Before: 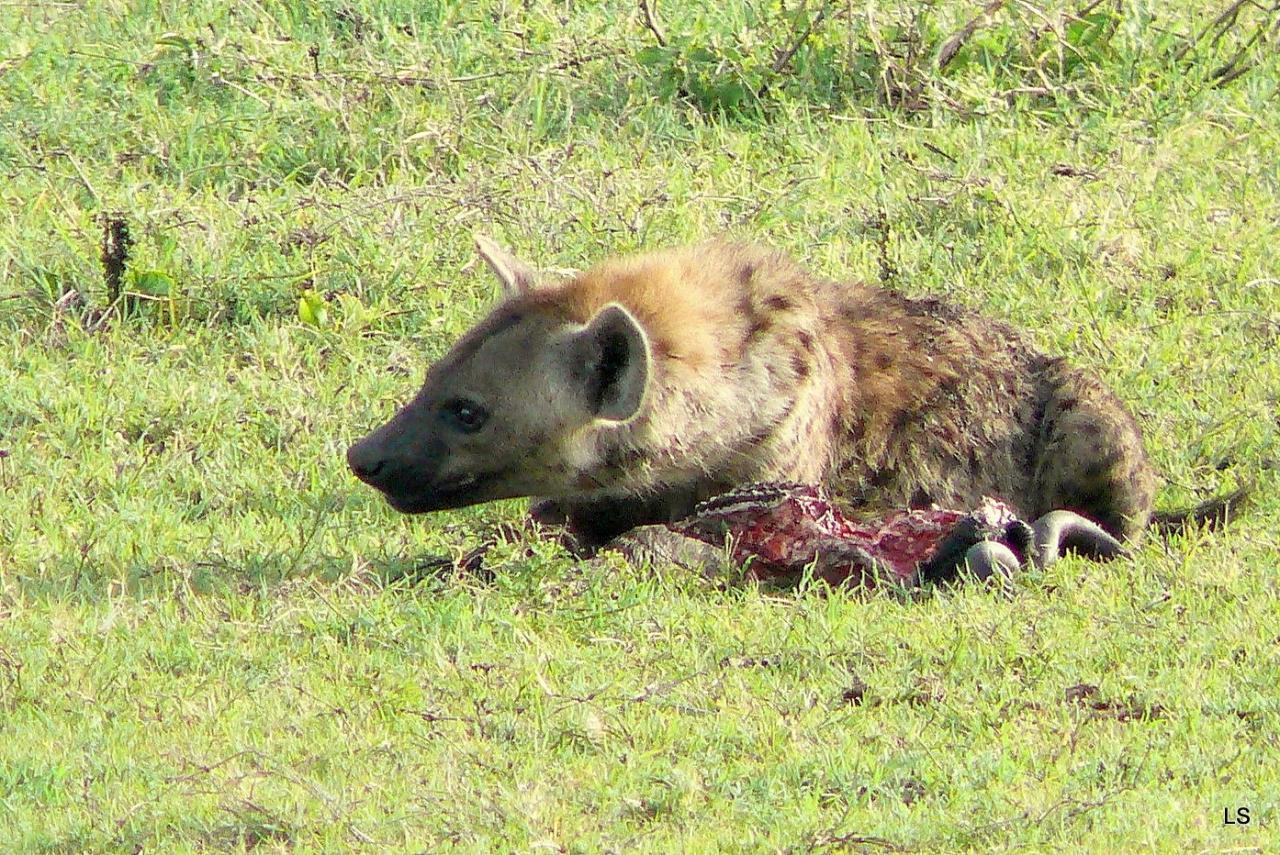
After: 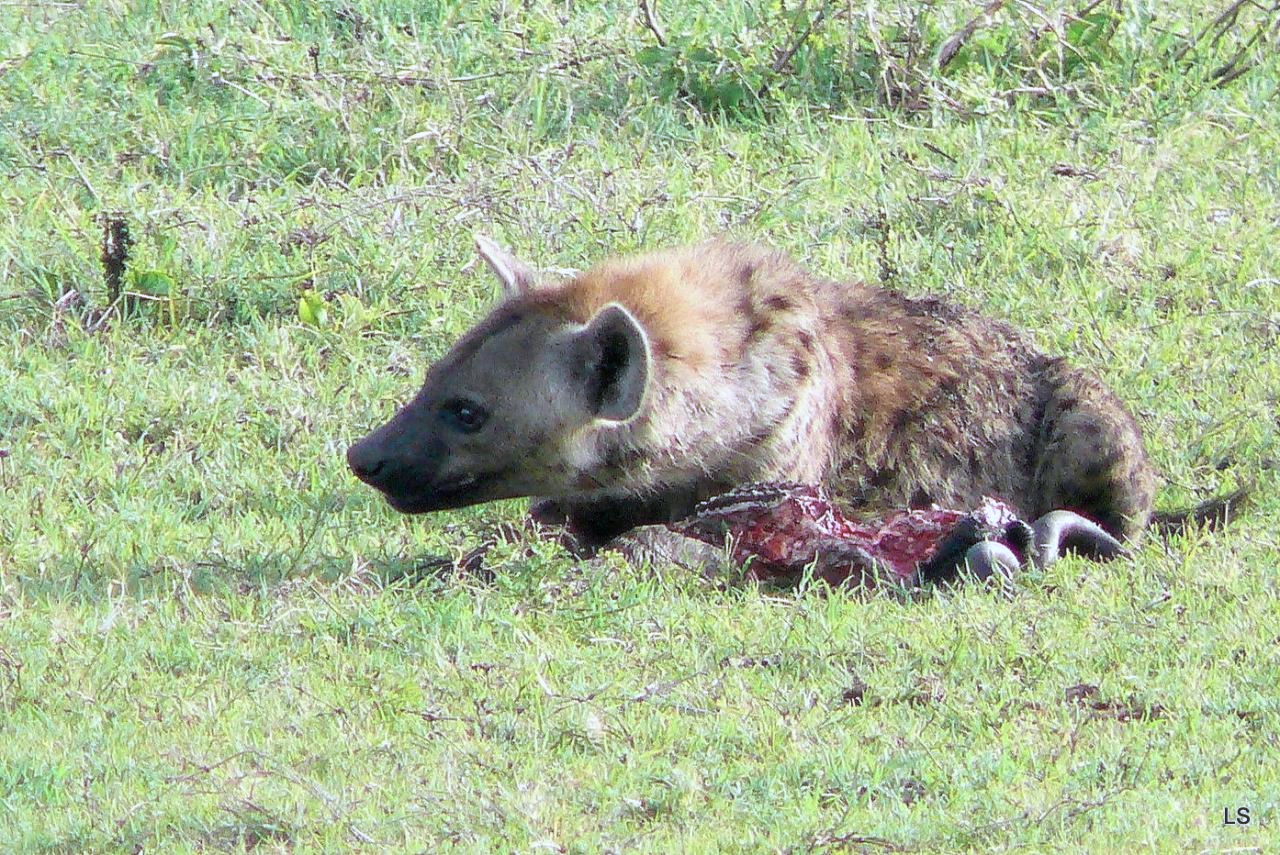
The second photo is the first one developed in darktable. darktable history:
color calibration: illuminant as shot in camera, x 0.379, y 0.396, temperature 4128.58 K
haze removal: strength -0.038, compatibility mode true, adaptive false
